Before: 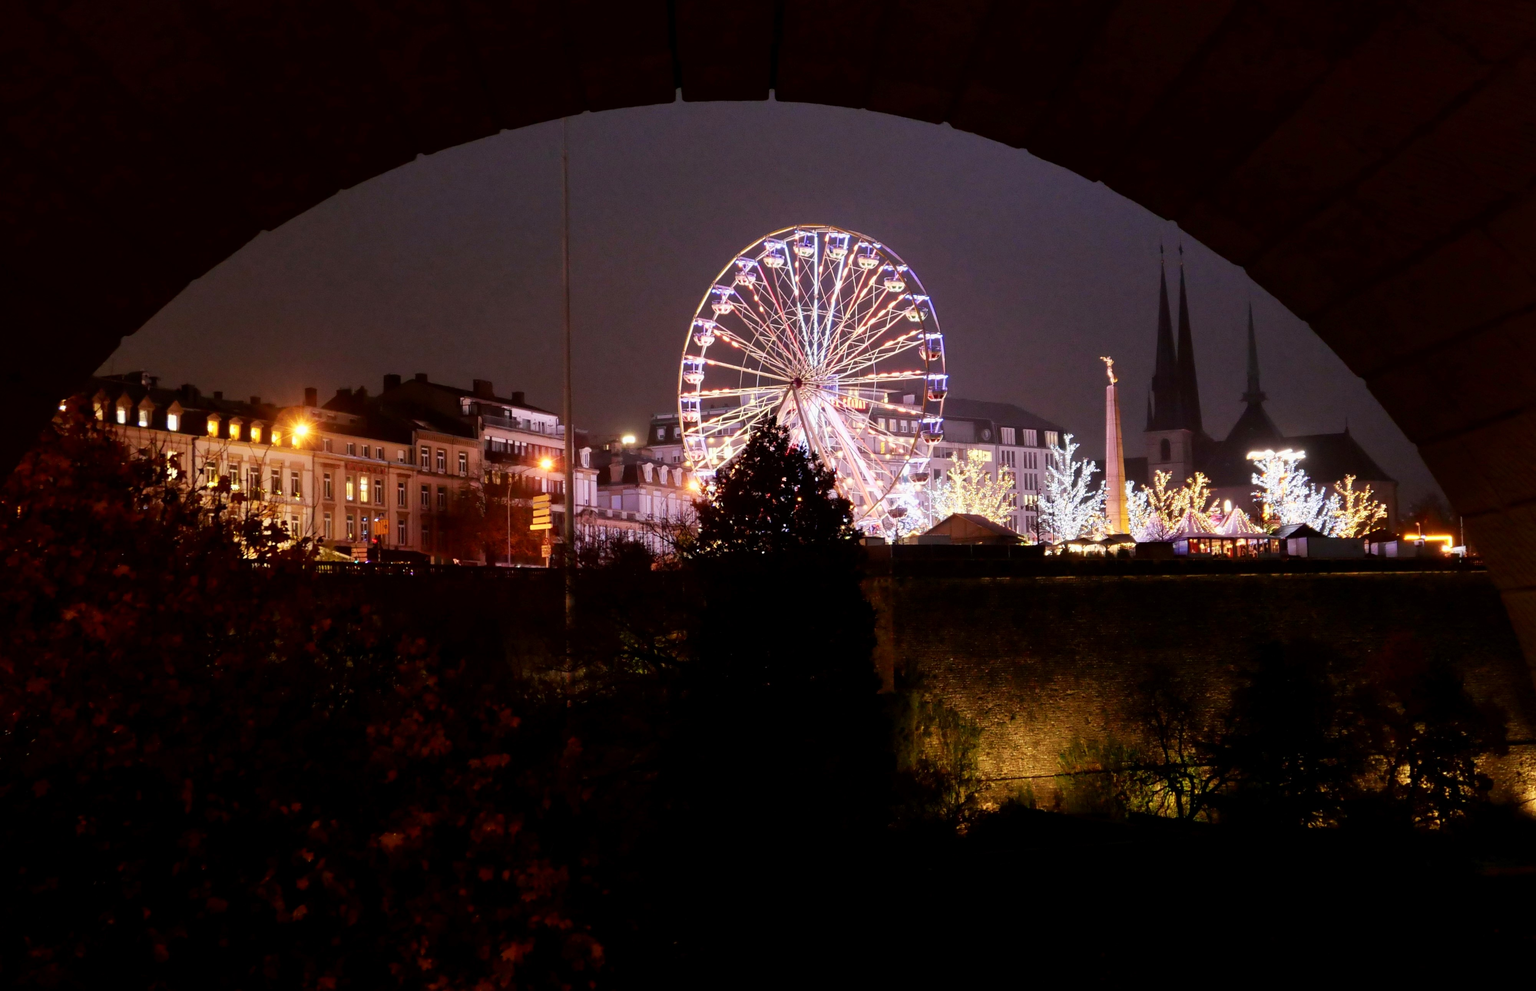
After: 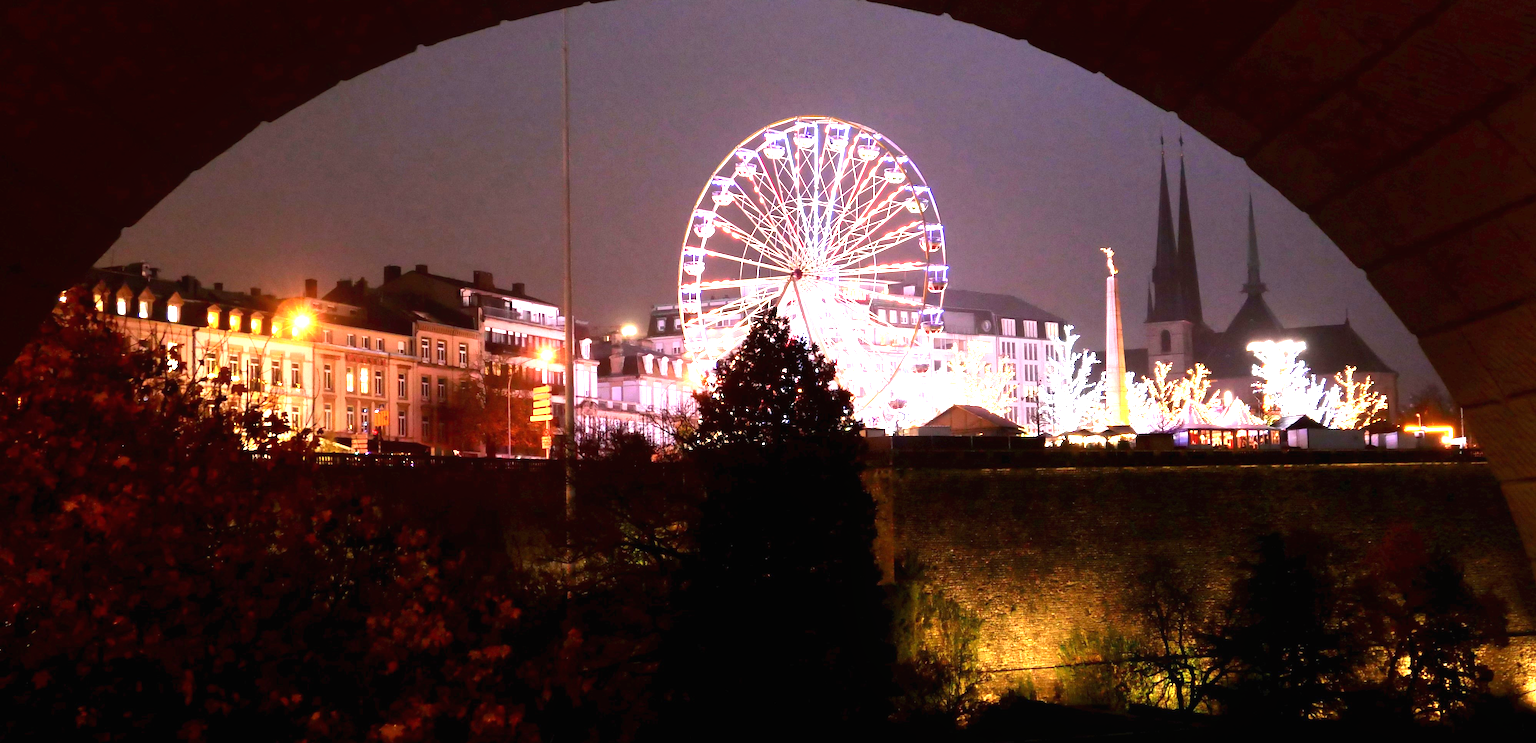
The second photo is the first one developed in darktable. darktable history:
contrast equalizer: y [[0.6 ×6], [0.55 ×6], [0 ×6], [0 ×6], [0 ×6]], mix -0.184
crop: top 11.039%, bottom 13.953%
exposure: black level correction 0, exposure 1.681 EV, compensate highlight preservation false
